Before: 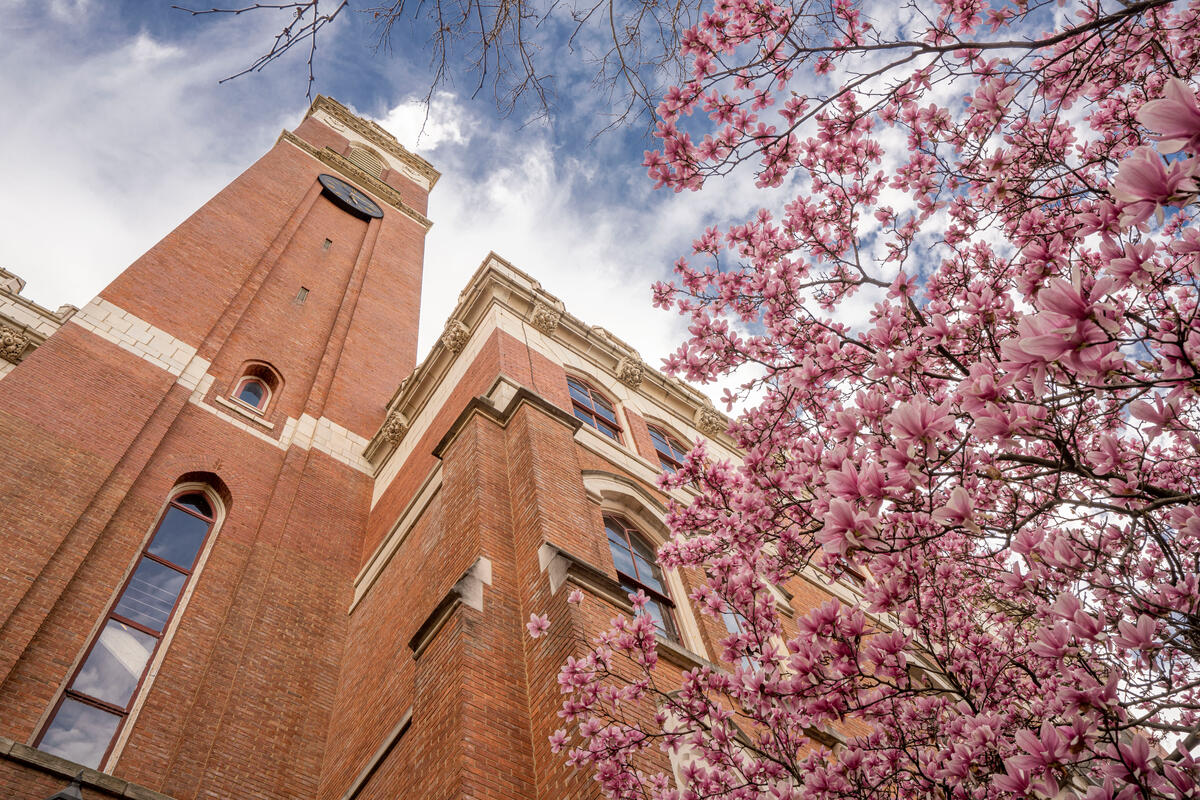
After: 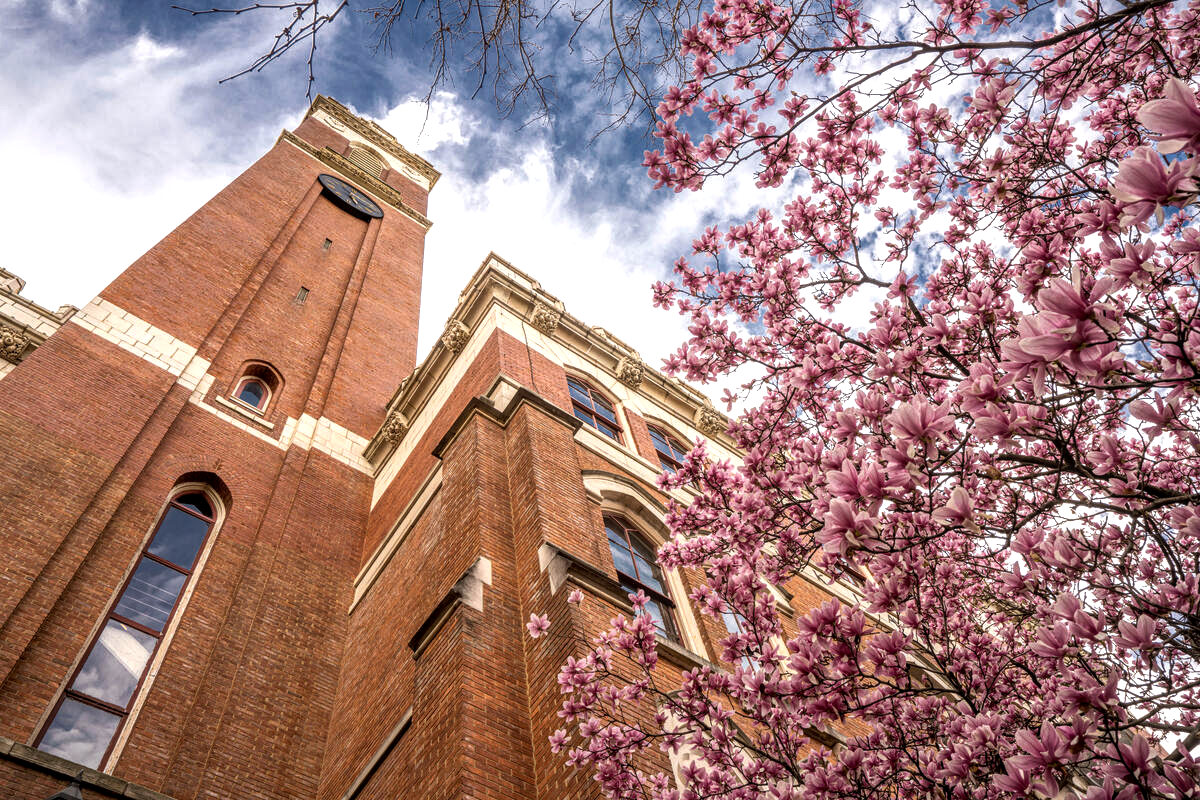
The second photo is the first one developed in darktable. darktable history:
local contrast: on, module defaults
color balance rgb: perceptual brilliance grading › highlights 14.29%, perceptual brilliance grading › mid-tones -5.92%, perceptual brilliance grading › shadows -26.83%, global vibrance 31.18%
